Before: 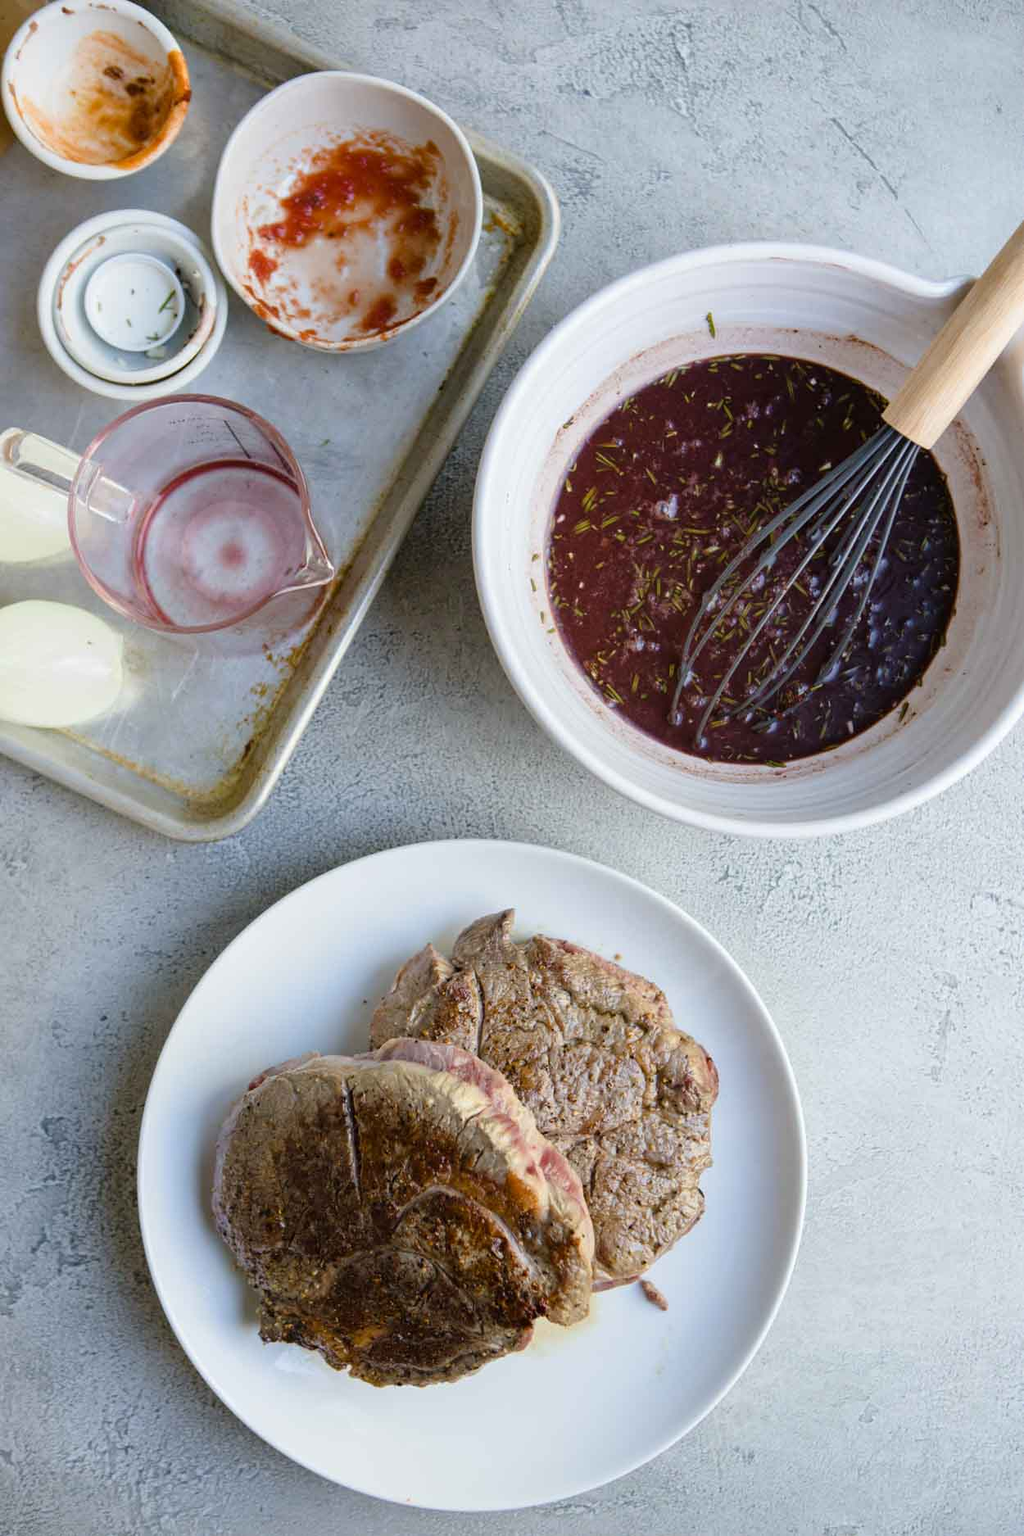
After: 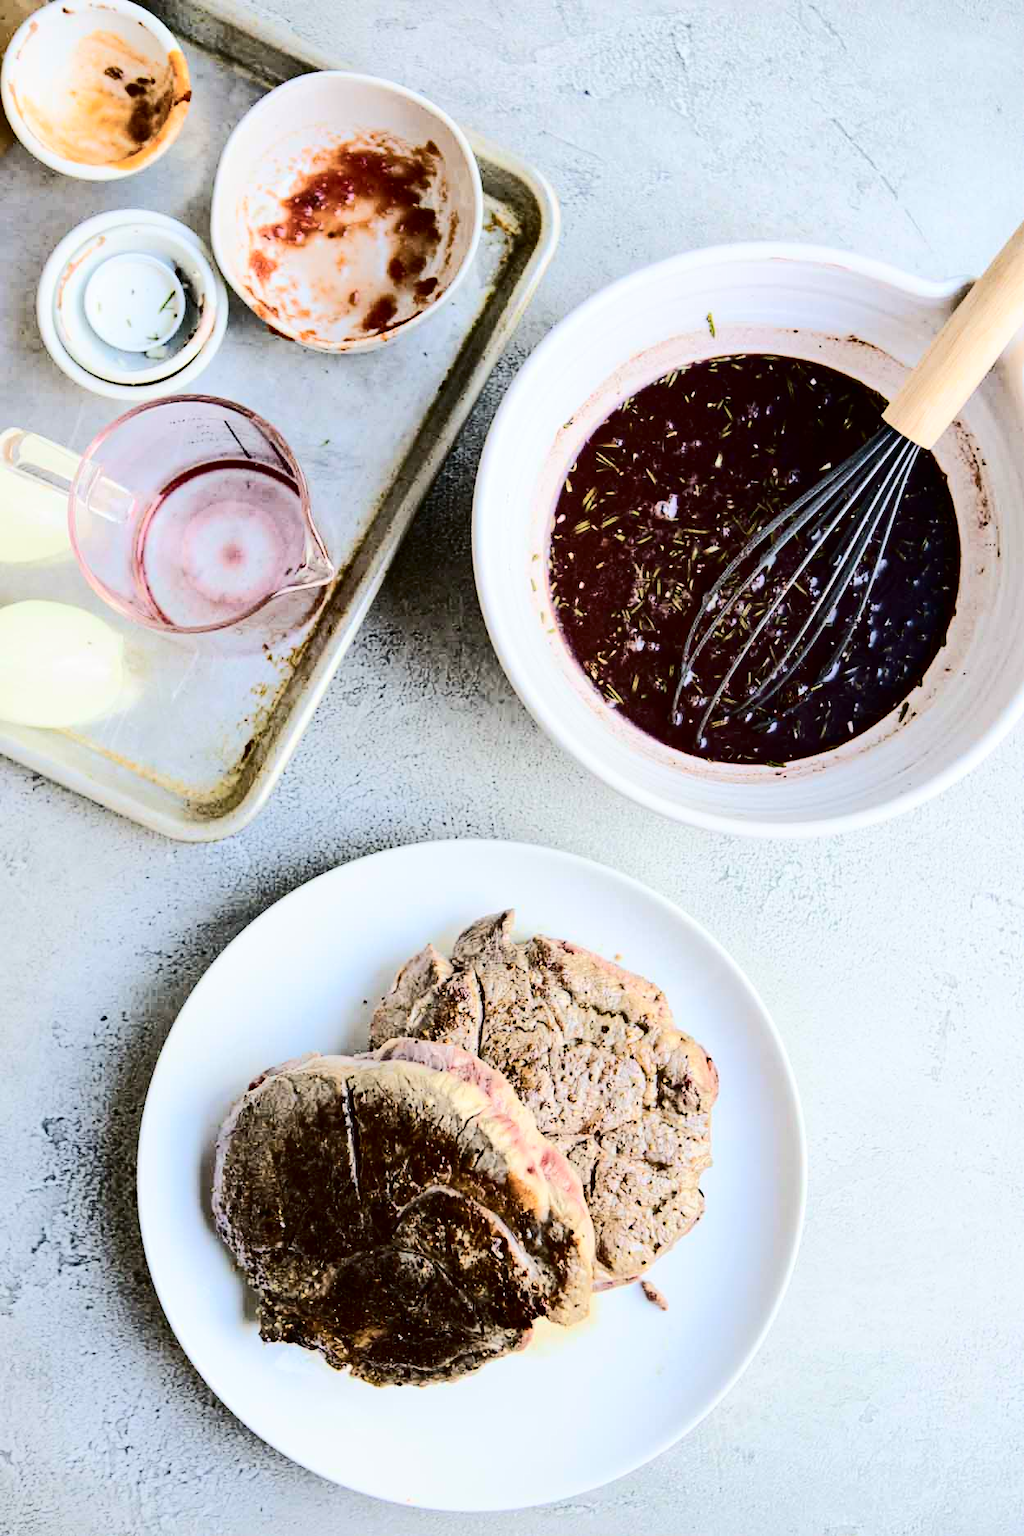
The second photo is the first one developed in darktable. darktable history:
tone curve: curves: ch0 [(0, 0) (0.086, 0.006) (0.148, 0.021) (0.245, 0.105) (0.374, 0.401) (0.444, 0.631) (0.778, 0.915) (1, 1)], color space Lab, independent channels, preserve colors none
haze removal: compatibility mode true, adaptive false
exposure: black level correction -0.007, exposure 0.069 EV, compensate highlight preservation false
